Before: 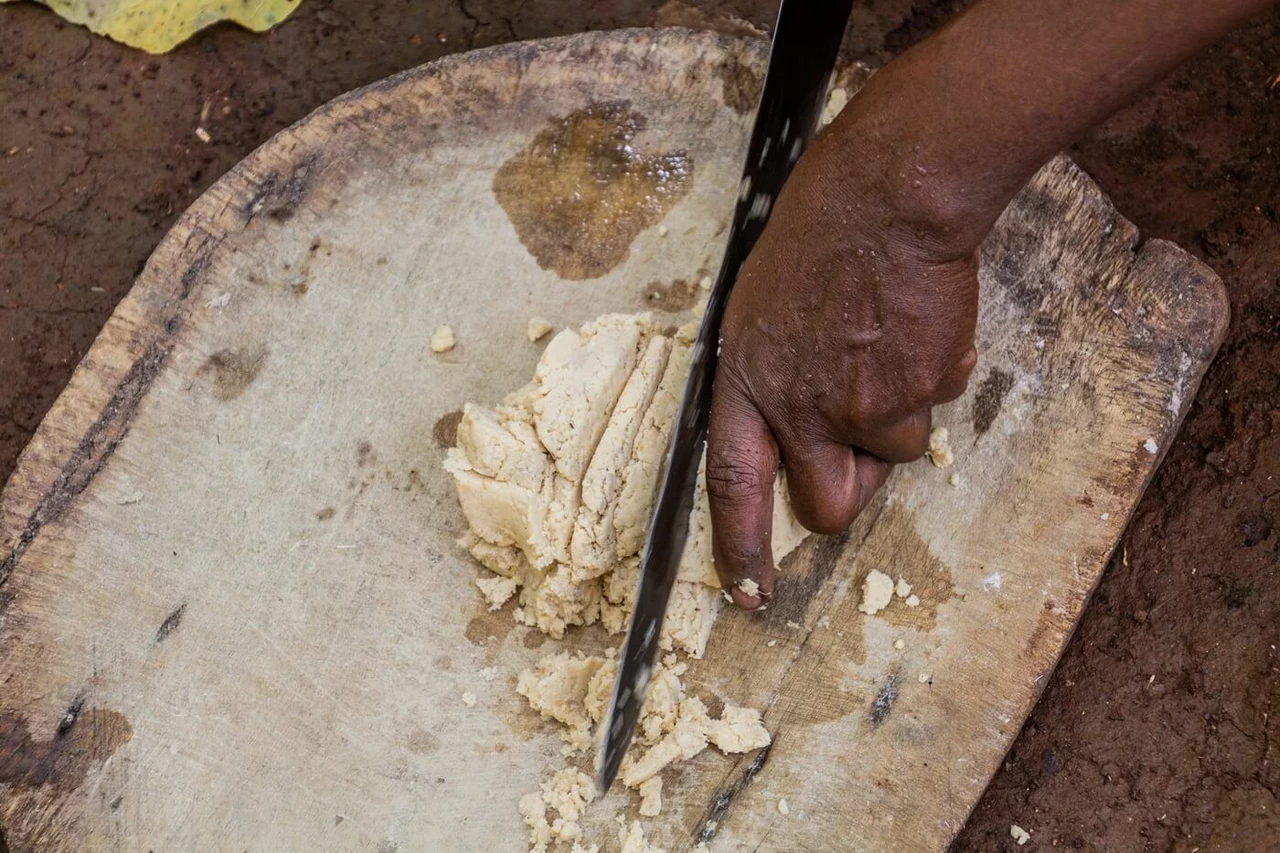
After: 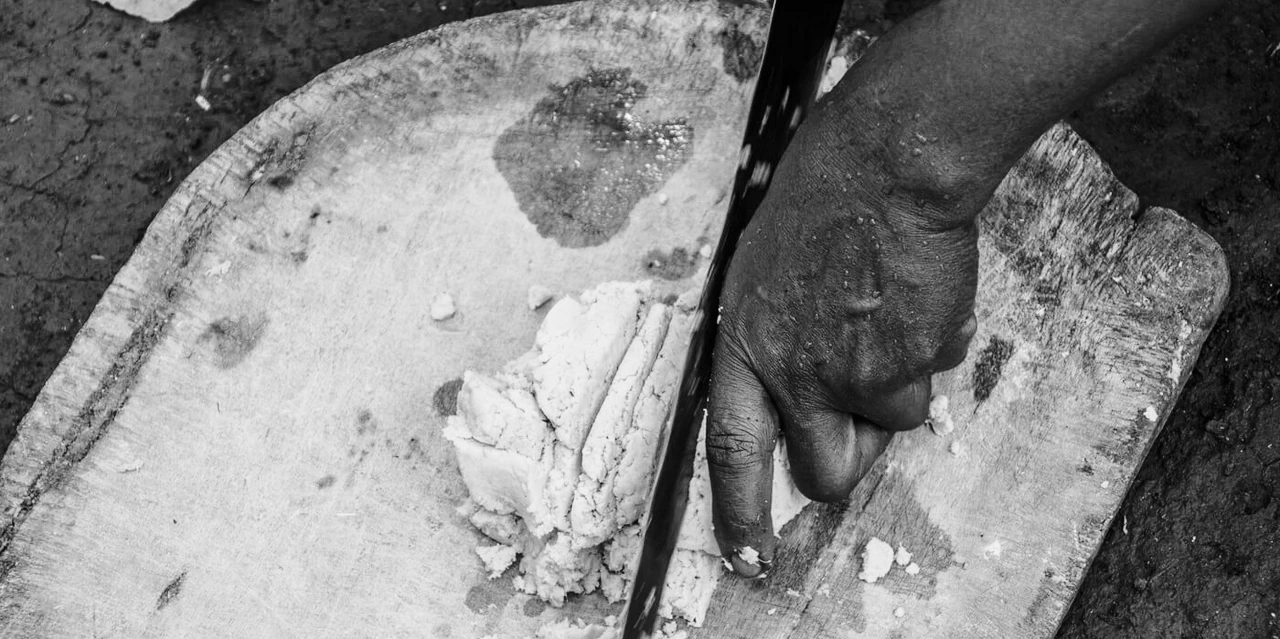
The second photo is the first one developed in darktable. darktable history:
base curve: curves: ch0 [(0, 0) (0.028, 0.03) (0.121, 0.232) (0.46, 0.748) (0.859, 0.968) (1, 1)], preserve colors none
crop: top 3.857%, bottom 21.132%
color calibration: output gray [0.246, 0.254, 0.501, 0], gray › normalize channels true, illuminant same as pipeline (D50), adaptation XYZ, x 0.346, y 0.359, gamut compression 0
